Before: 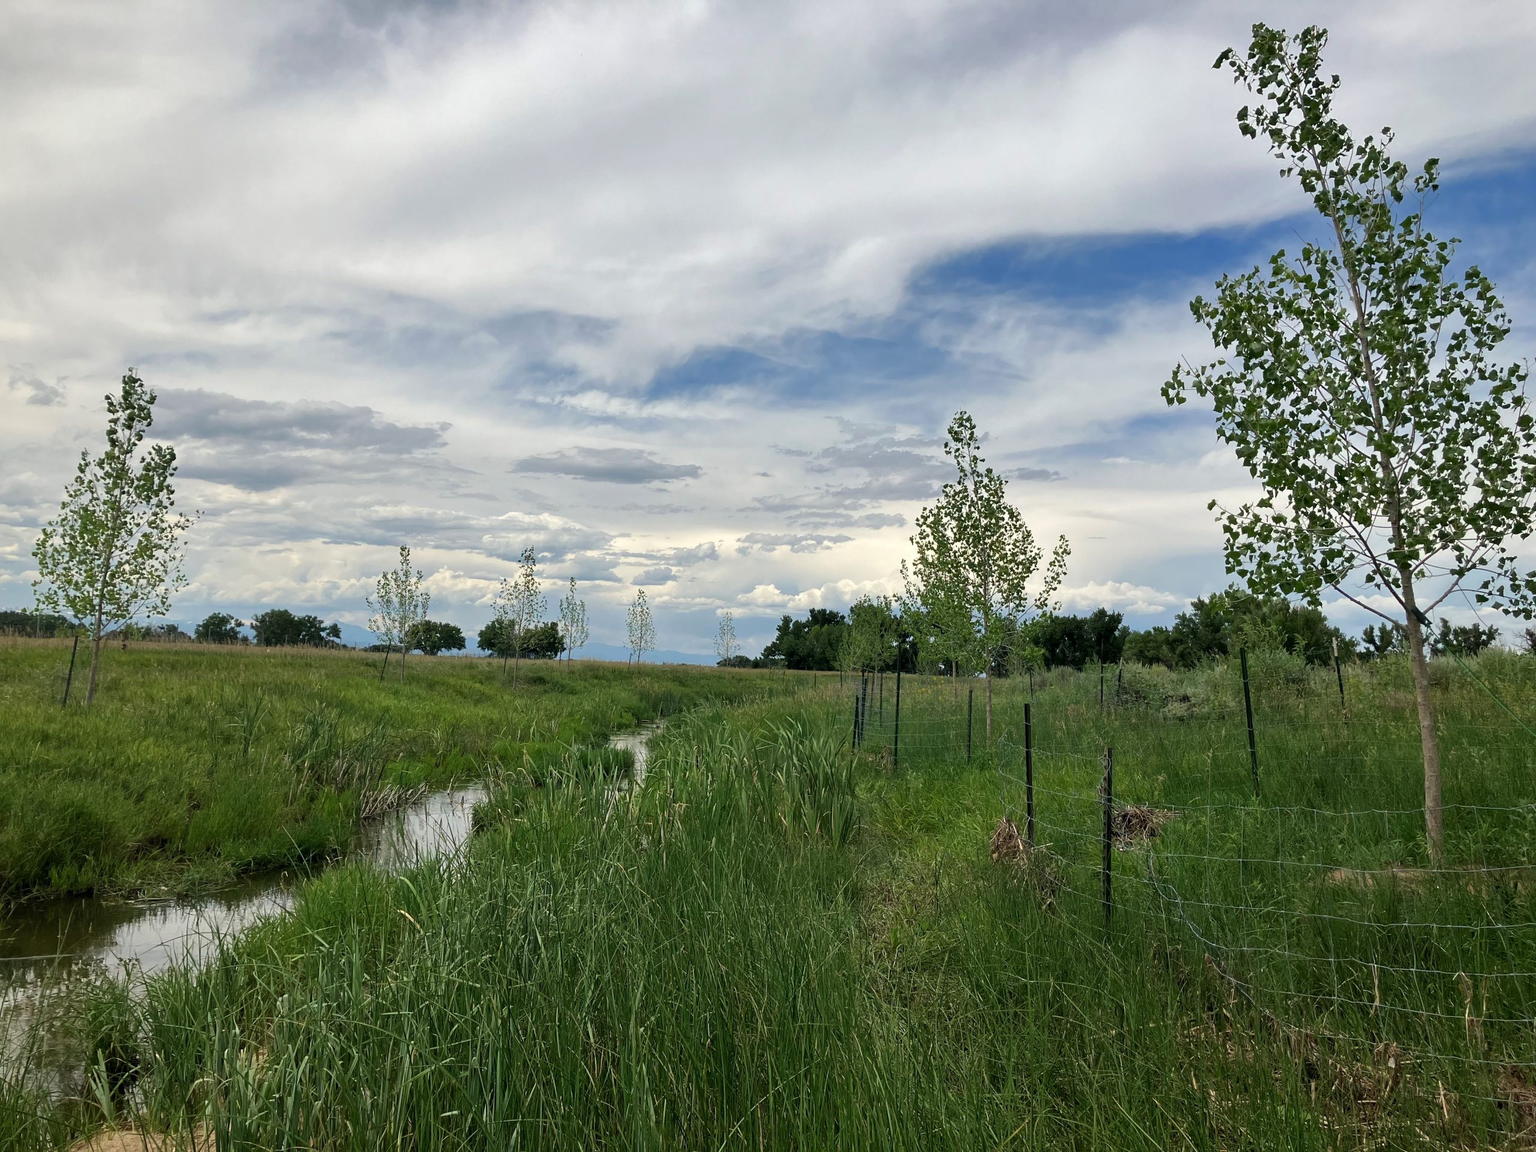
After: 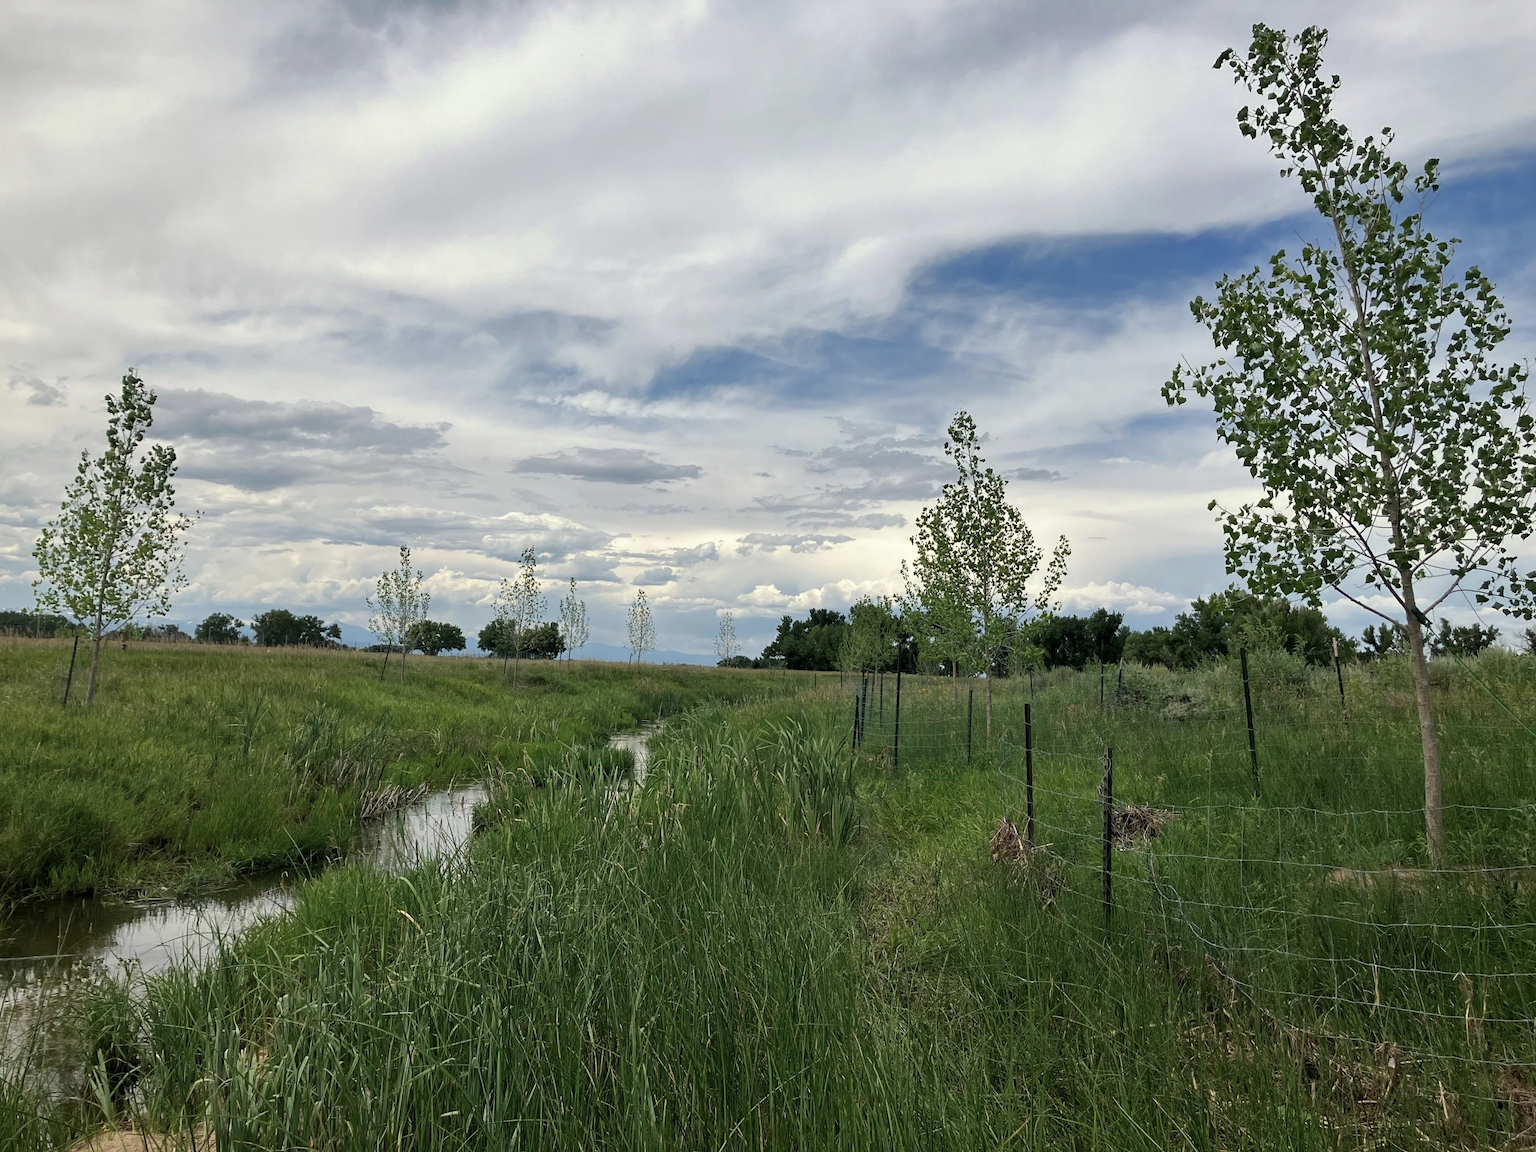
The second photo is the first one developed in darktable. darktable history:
color contrast: green-magenta contrast 0.84, blue-yellow contrast 0.86
split-toning: shadows › saturation 0.61, highlights › saturation 0.58, balance -28.74, compress 87.36%
